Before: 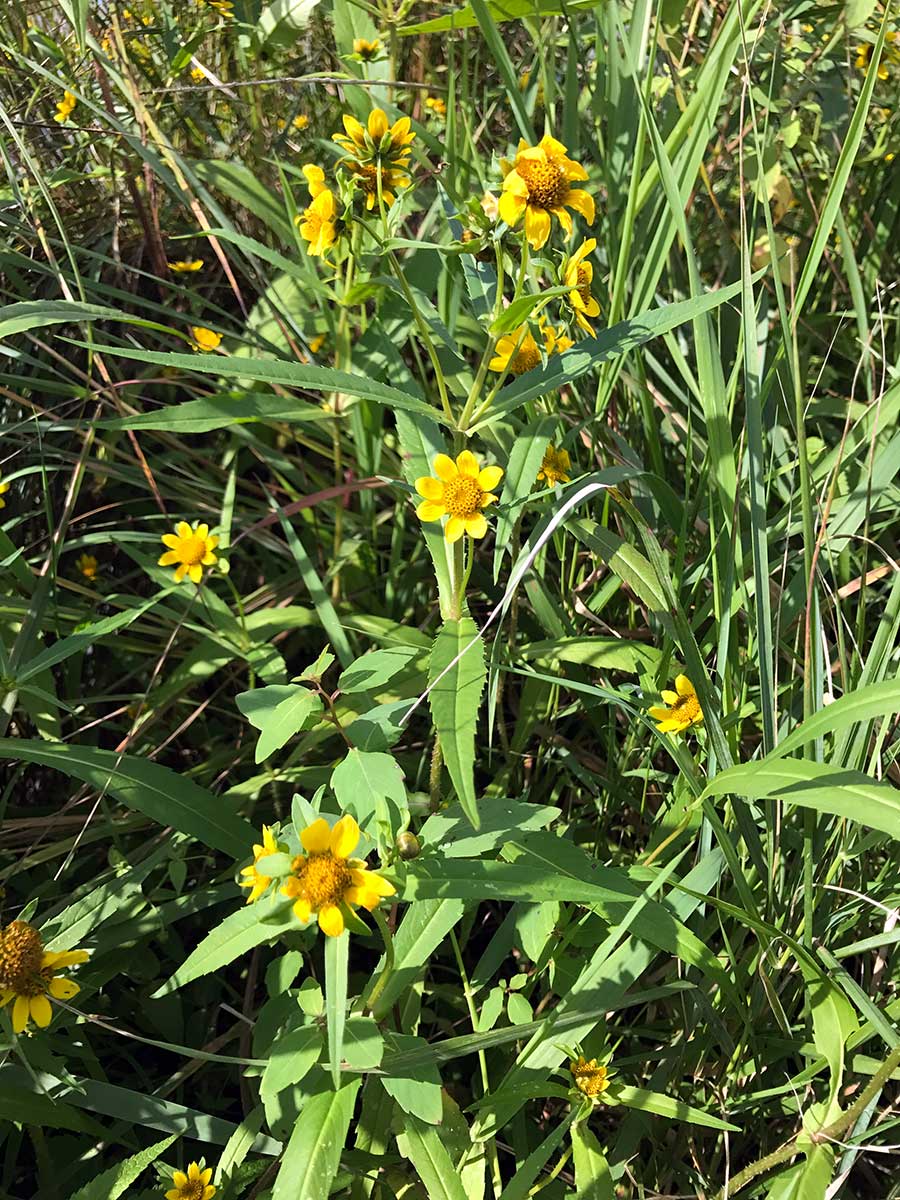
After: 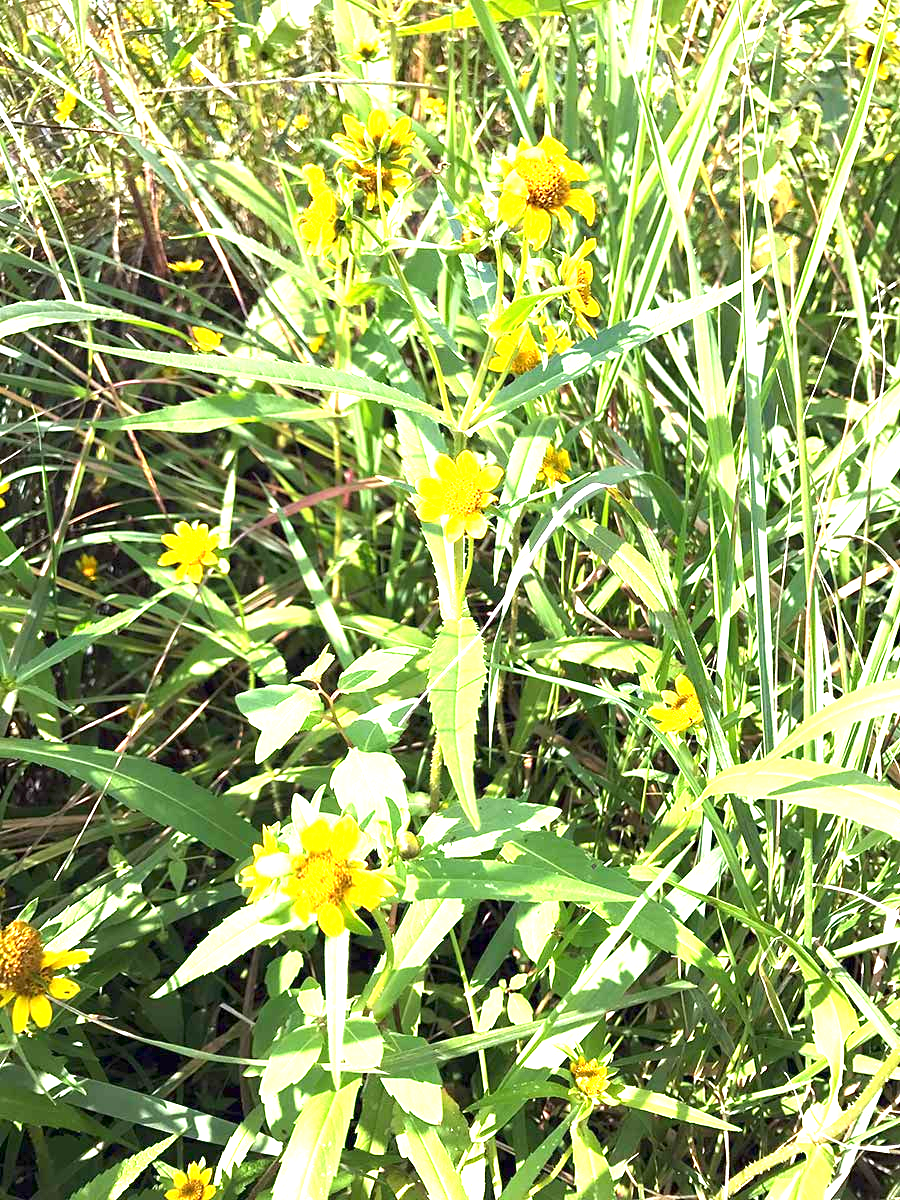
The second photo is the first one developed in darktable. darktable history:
exposure: exposure 1.988 EV, compensate highlight preservation false
